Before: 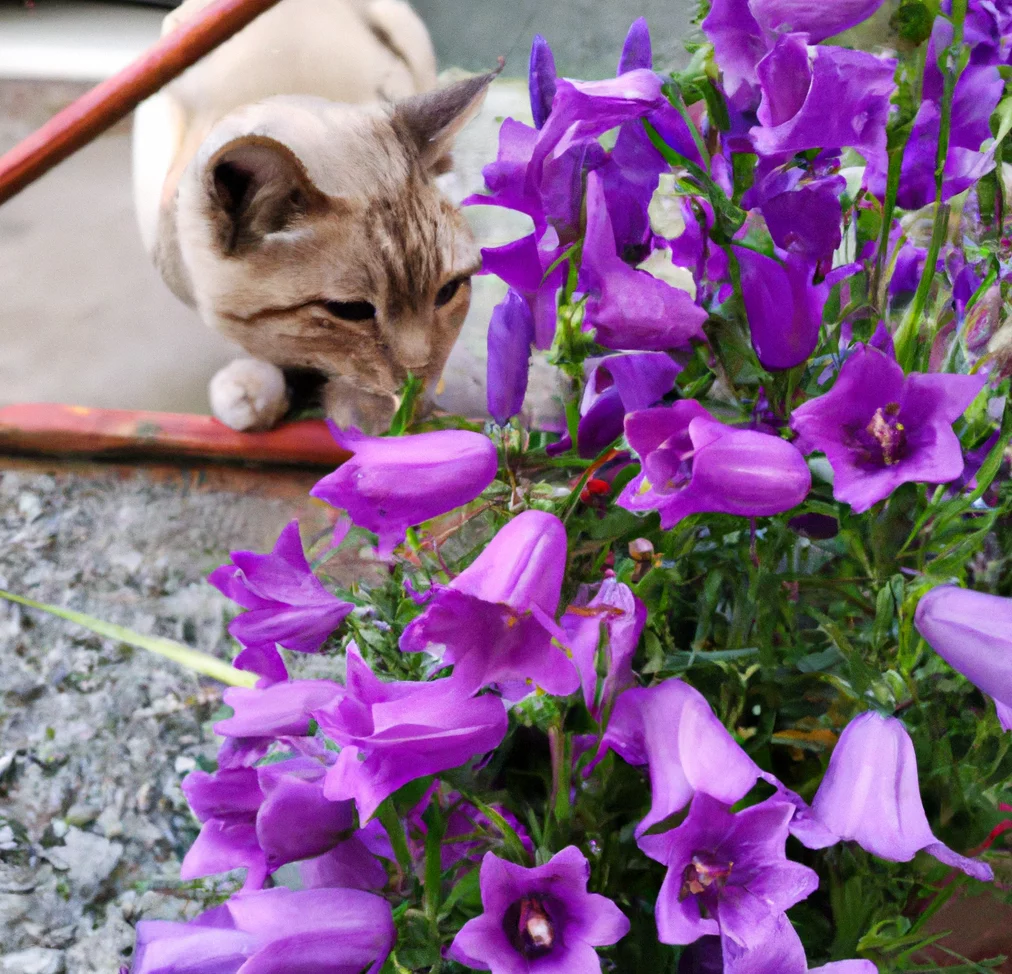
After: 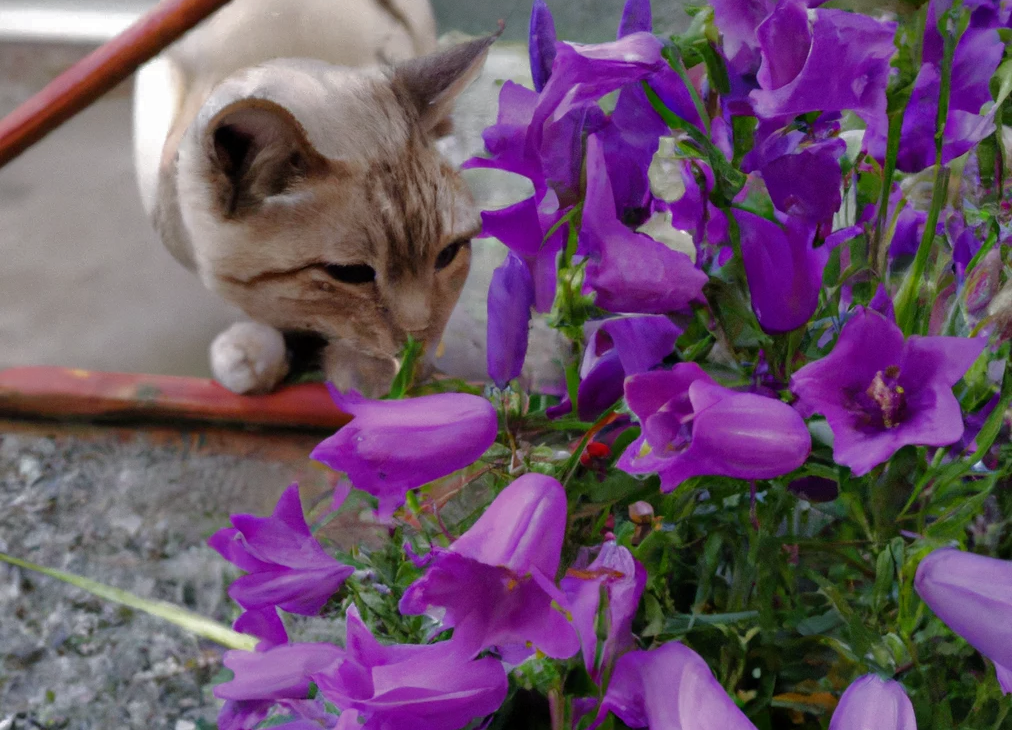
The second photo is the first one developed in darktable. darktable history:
base curve: curves: ch0 [(0, 0) (0.826, 0.587) (1, 1)]
crop: top 3.857%, bottom 21.132%
